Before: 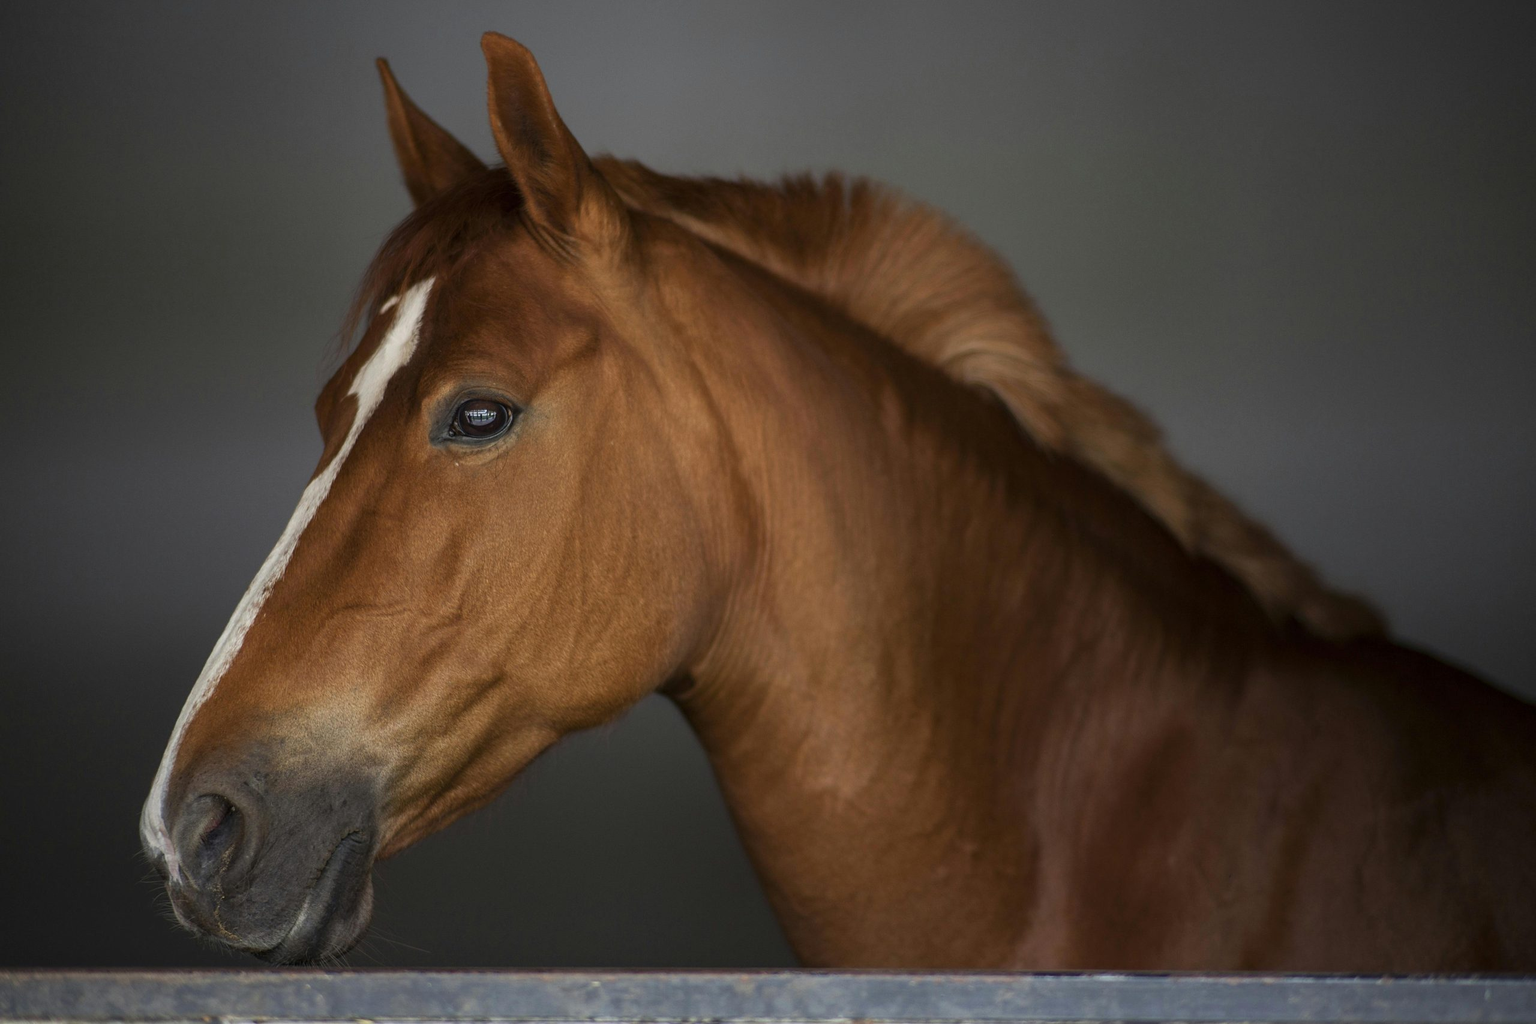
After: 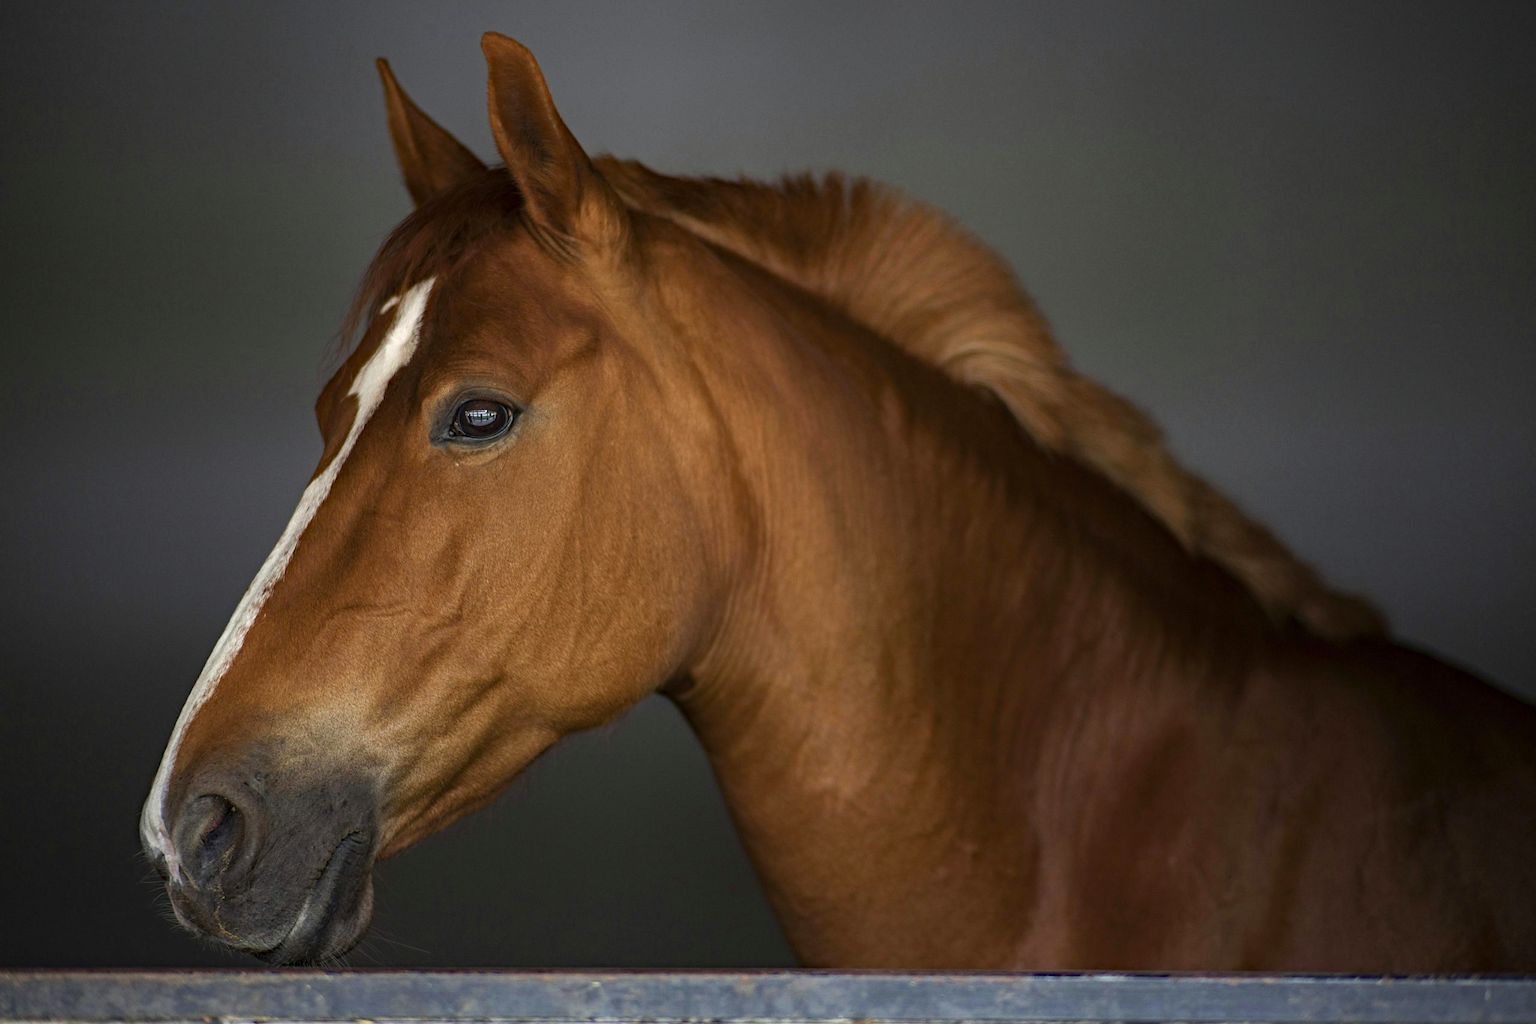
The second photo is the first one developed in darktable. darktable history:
haze removal: strength 0.29, distance 0.25, compatibility mode true, adaptive false
exposure: exposure 0.161 EV, compensate highlight preservation false
